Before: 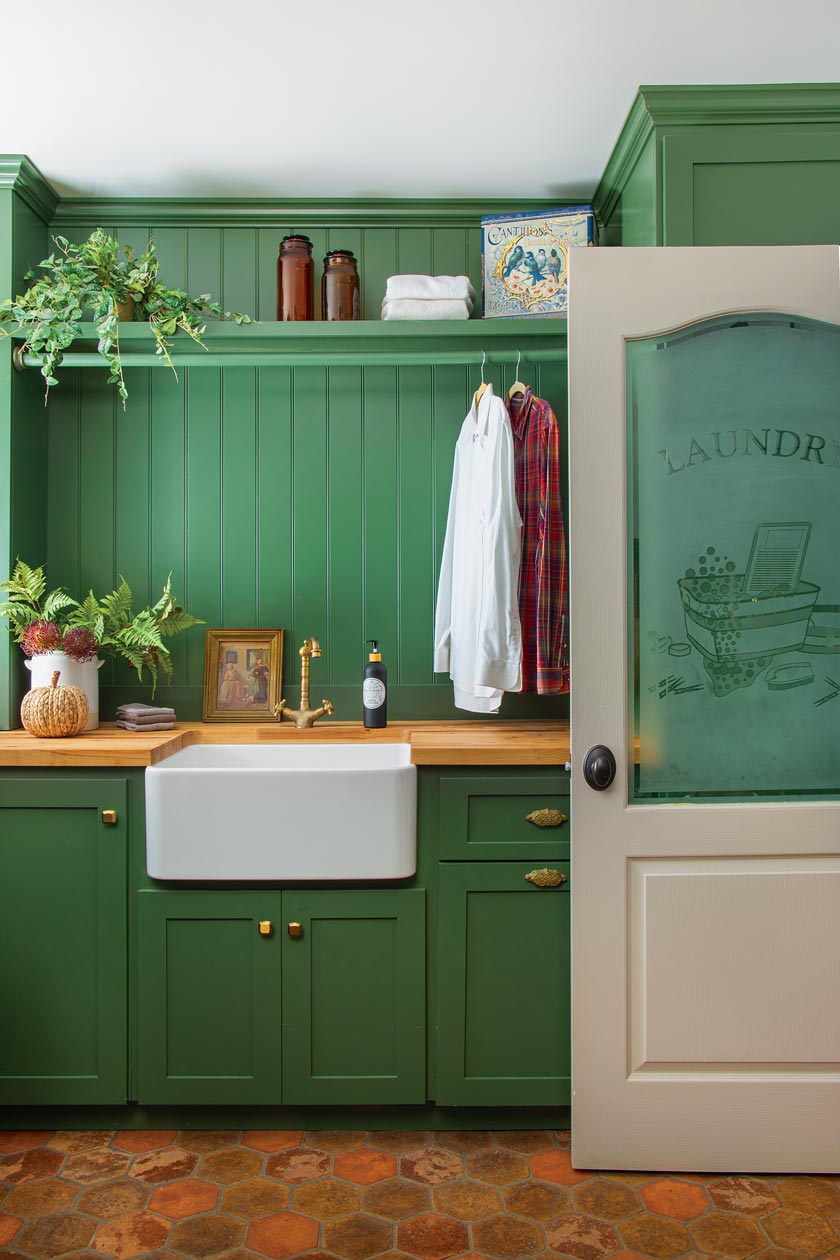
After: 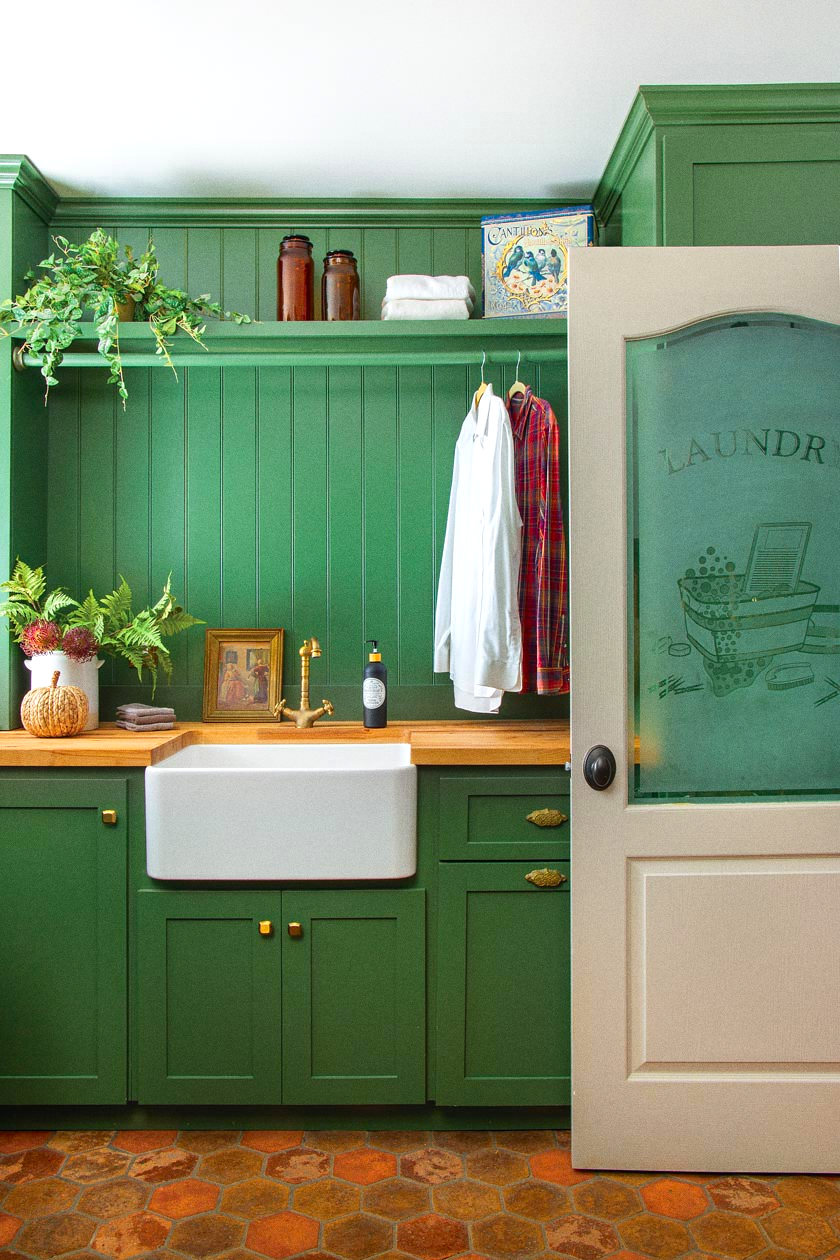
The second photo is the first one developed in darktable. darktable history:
grain: coarseness 7.08 ISO, strength 21.67%, mid-tones bias 59.58%
contrast brightness saturation: contrast 0.04, saturation 0.16
exposure: exposure 0.3 EV, compensate highlight preservation false
